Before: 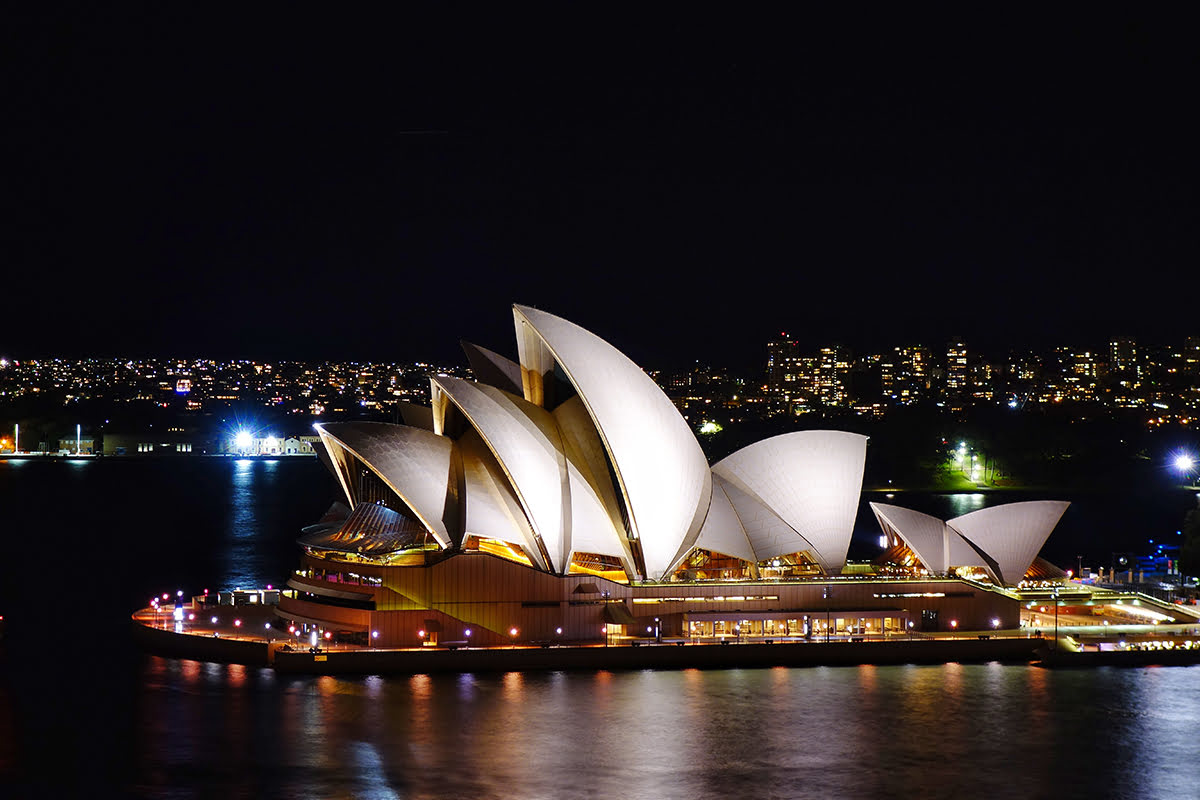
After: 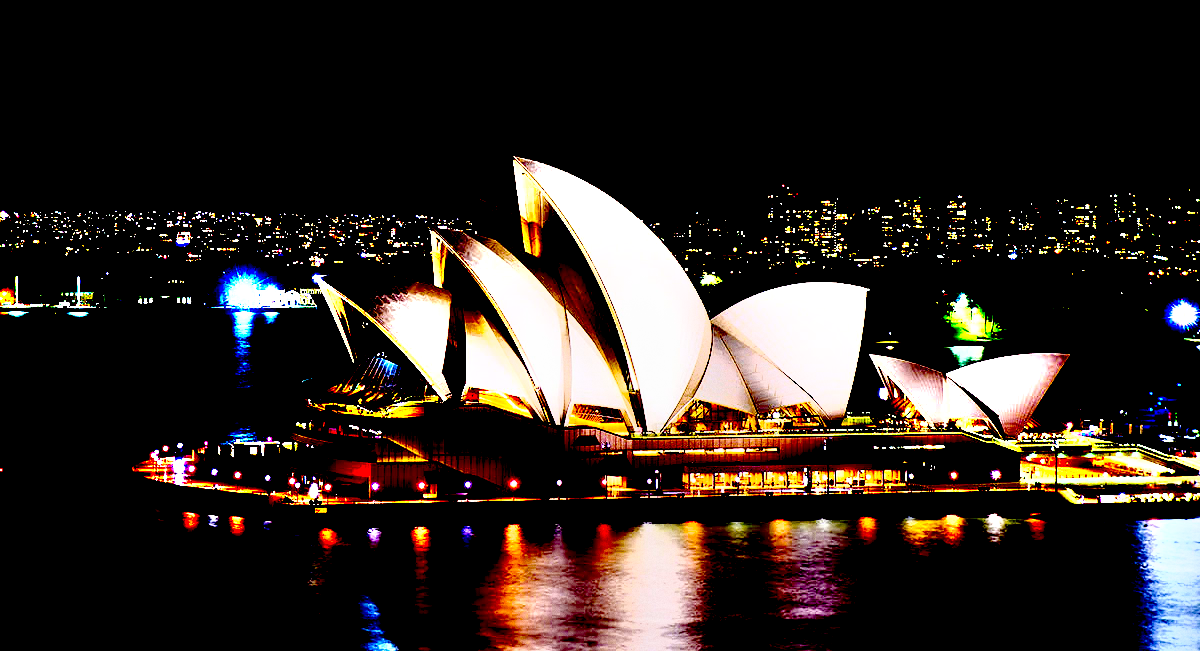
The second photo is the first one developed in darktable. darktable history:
exposure: black level correction 0.1, exposure -0.092 EV, compensate highlight preservation false
grain: coarseness 0.47 ISO
shadows and highlights: radius 118.69, shadows 42.21, highlights -61.56, soften with gaussian
crop and rotate: top 18.507%
